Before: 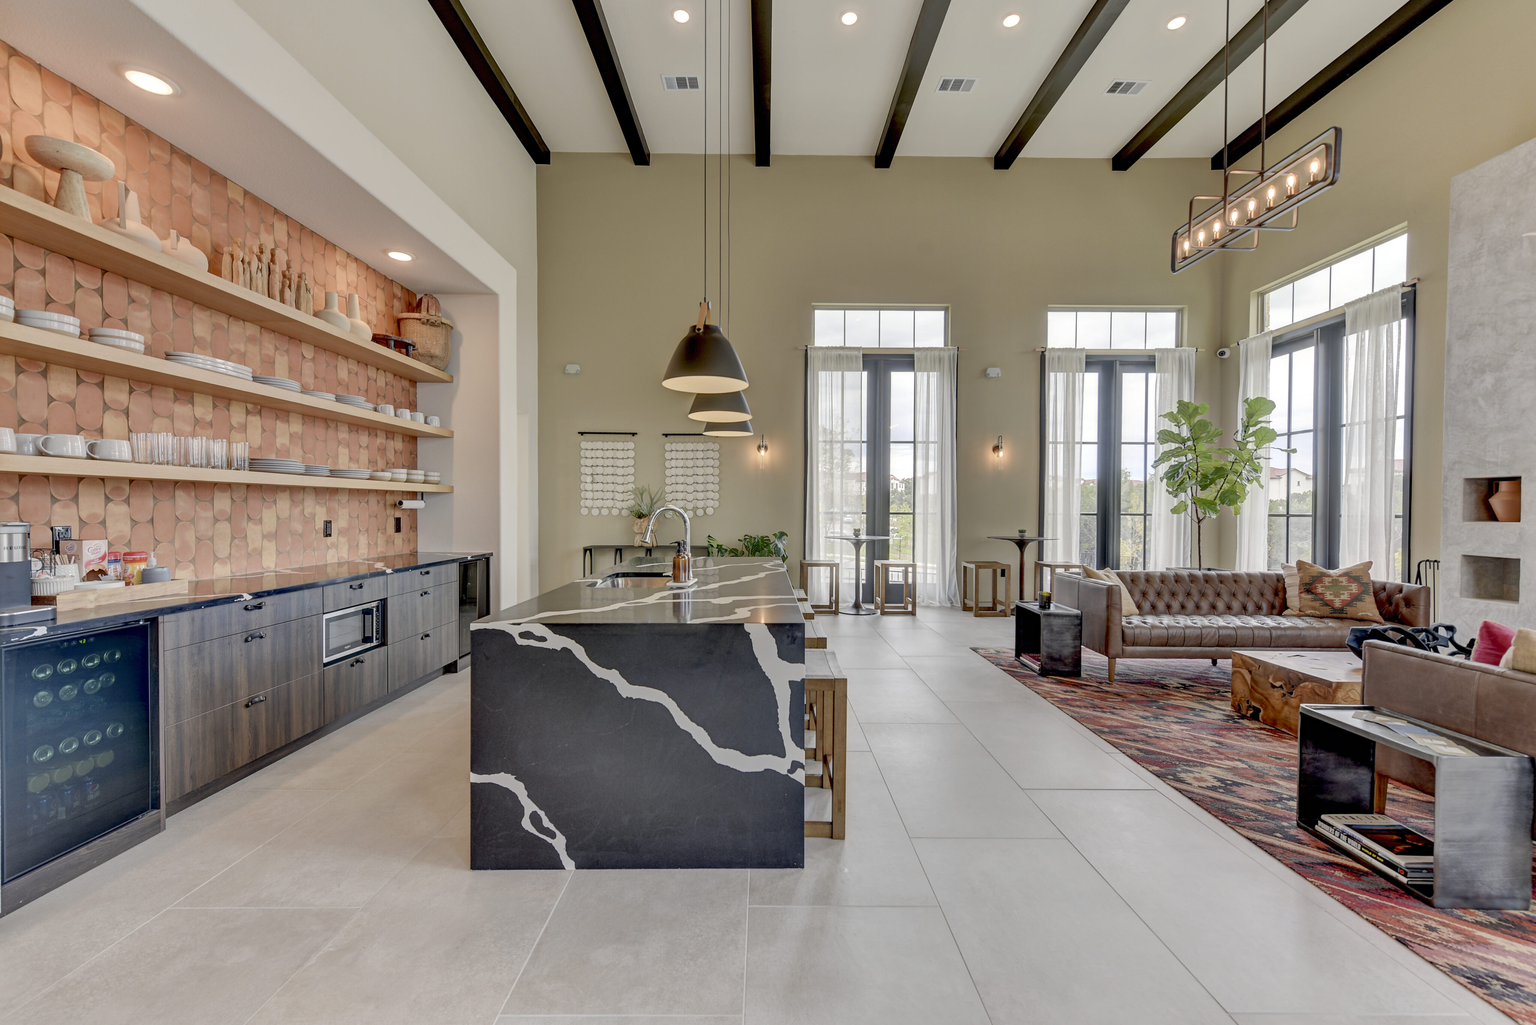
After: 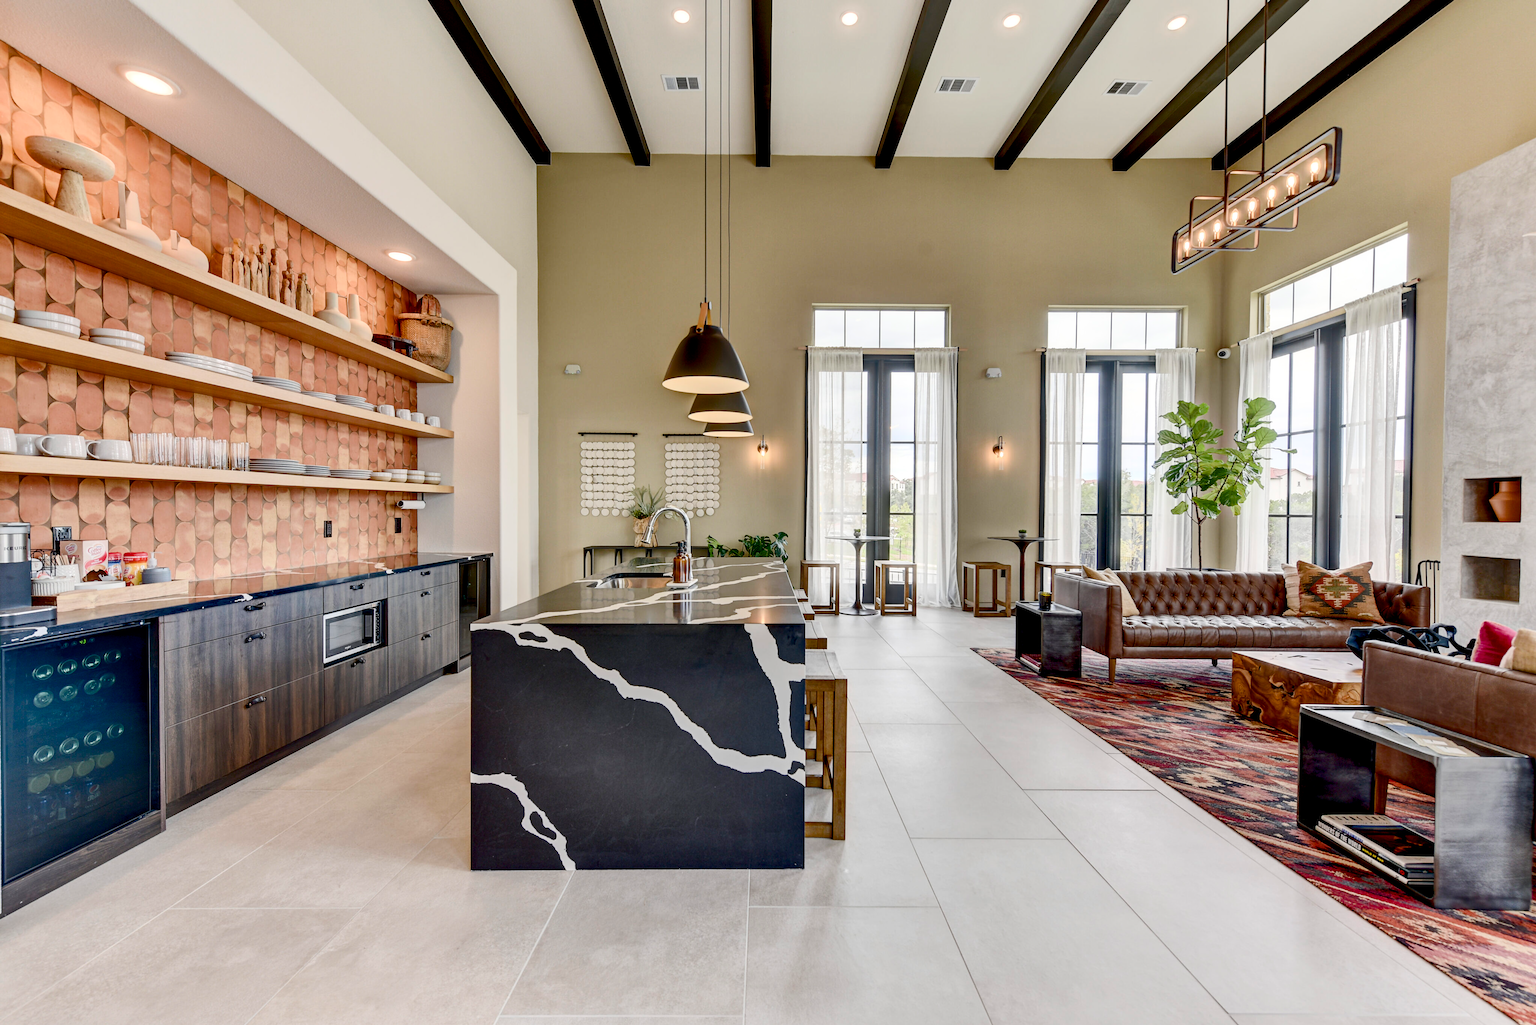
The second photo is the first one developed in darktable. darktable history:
contrast brightness saturation: contrast 0.28
color balance rgb: perceptual saturation grading › global saturation 20%, perceptual saturation grading › highlights -25%, perceptual saturation grading › shadows 50%
